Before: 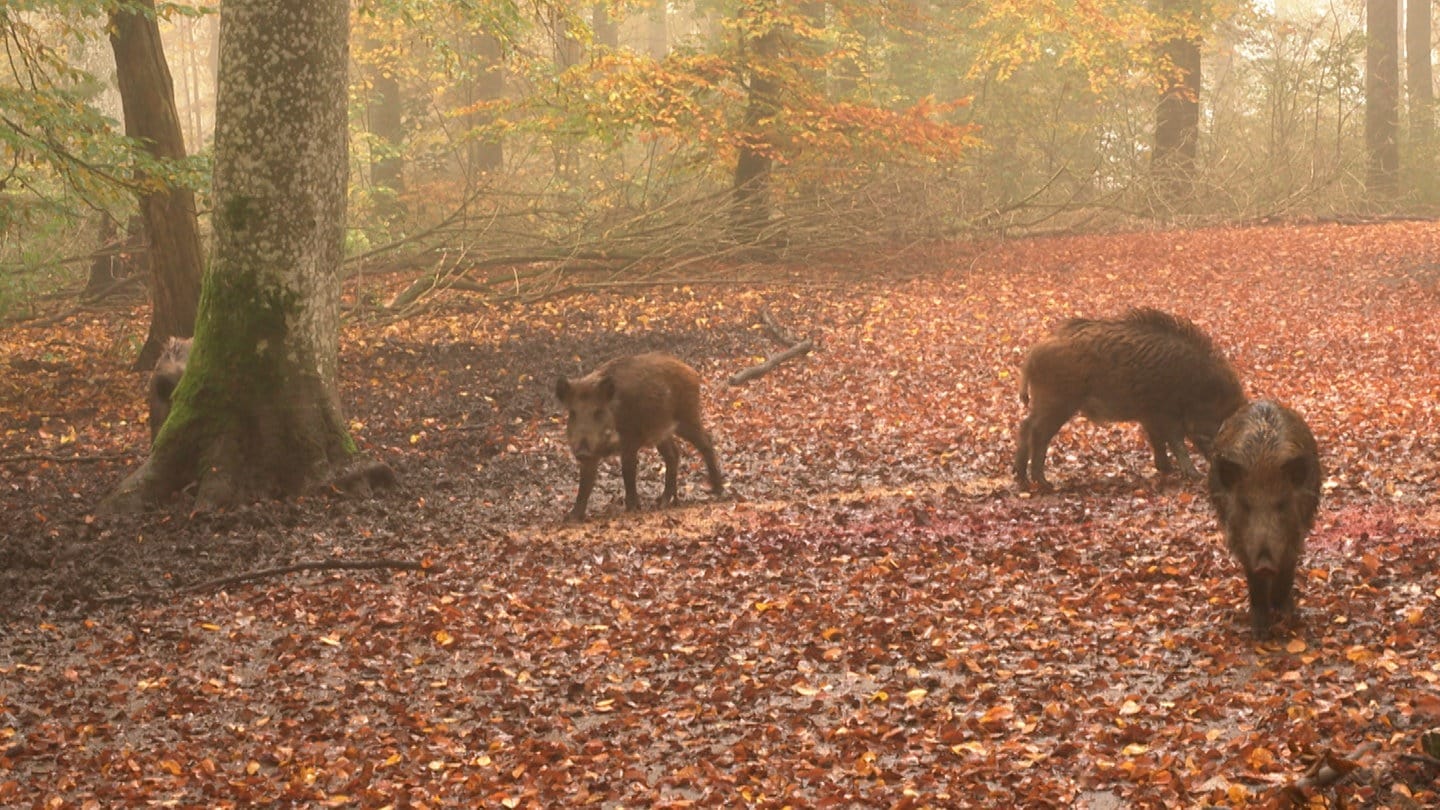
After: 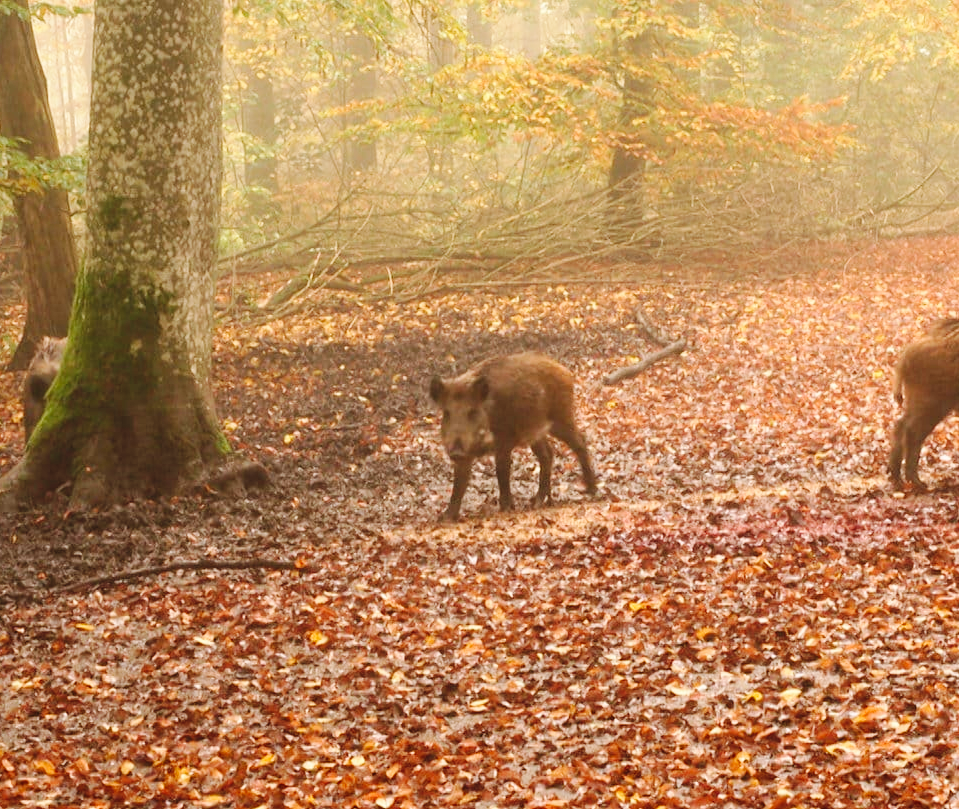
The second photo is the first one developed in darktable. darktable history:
base curve: curves: ch0 [(0, 0) (0.036, 0.025) (0.121, 0.166) (0.206, 0.329) (0.605, 0.79) (1, 1)], preserve colors none
crop and rotate: left 8.786%, right 24.548%
white balance: emerald 1
exposure: compensate highlight preservation false
